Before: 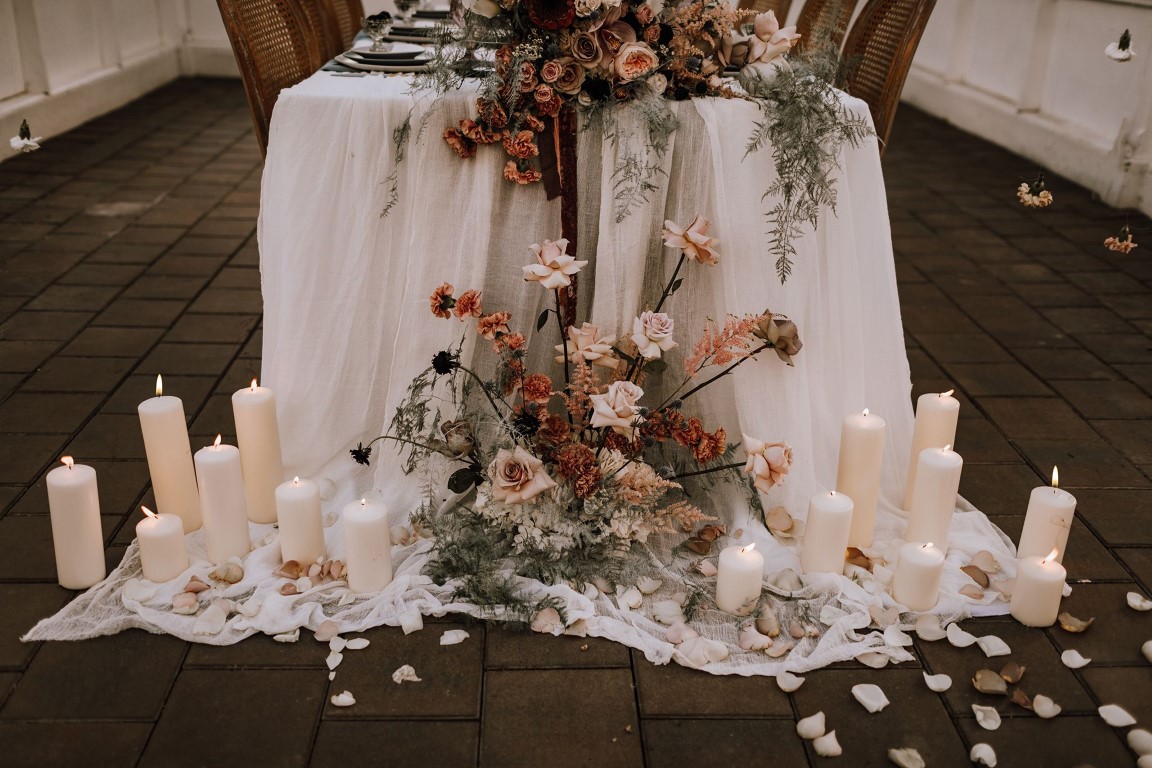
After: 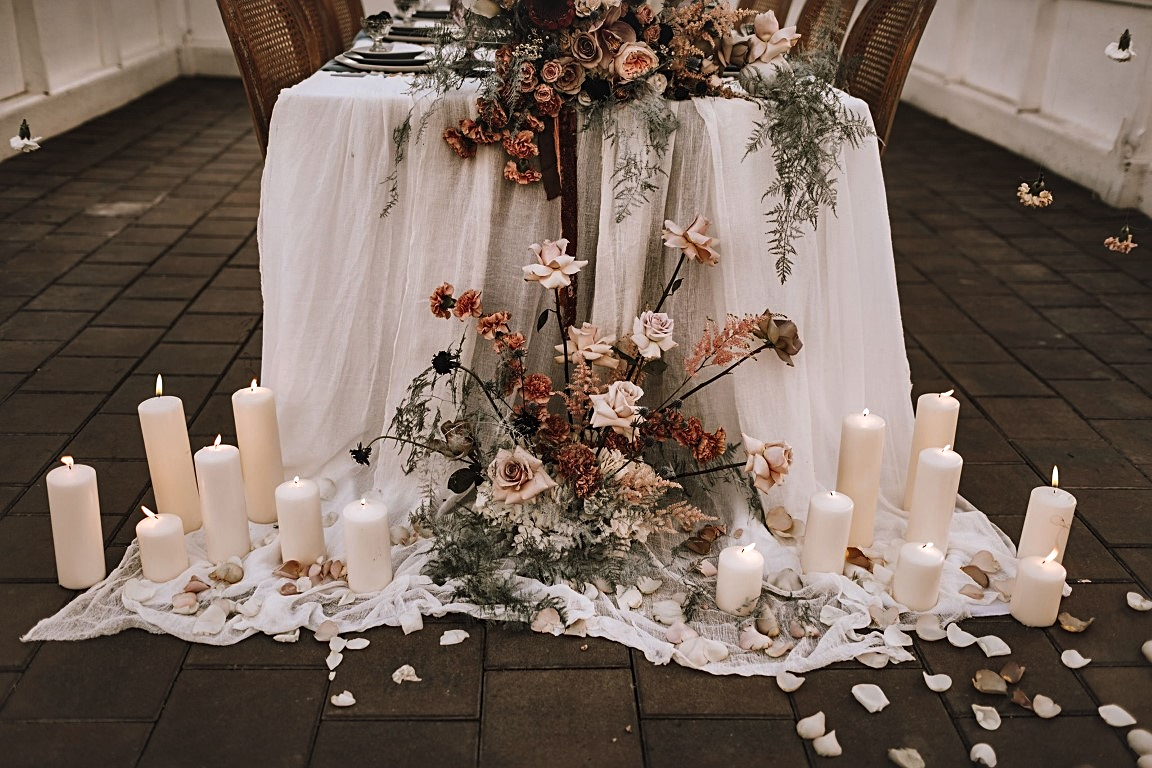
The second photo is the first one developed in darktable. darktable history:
sharpen: radius 2.166, amount 0.383, threshold 0.203
exposure: black level correction -0.007, exposure 0.068 EV, compensate highlight preservation false
local contrast: mode bilateral grid, contrast 25, coarseness 60, detail 151%, midtone range 0.2
